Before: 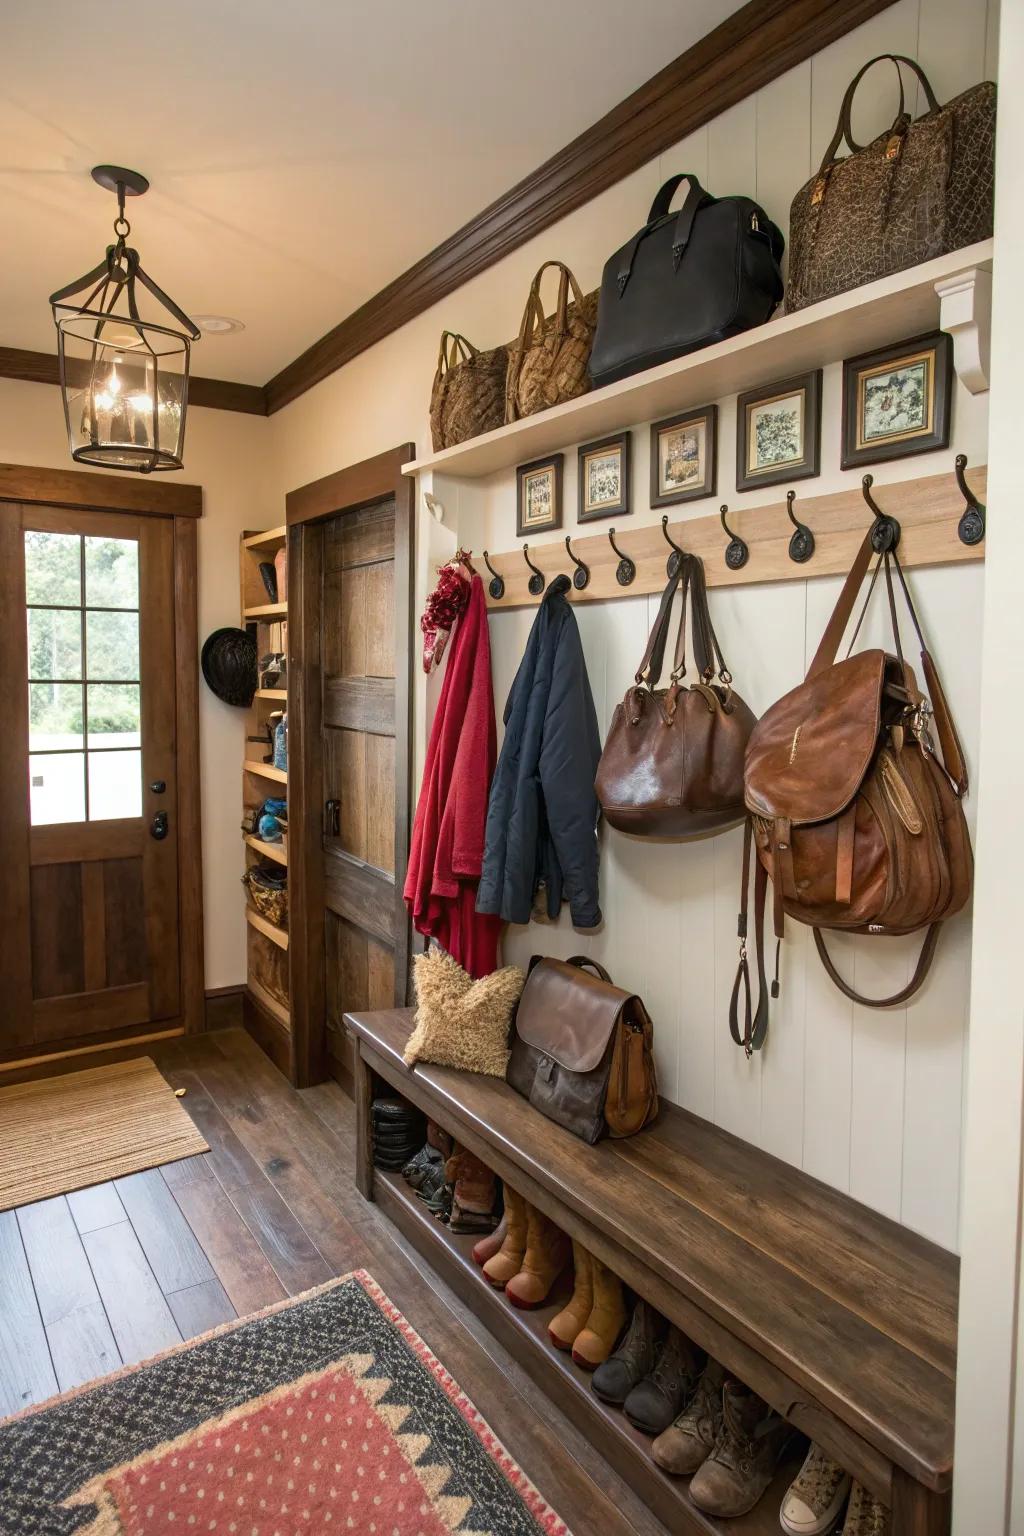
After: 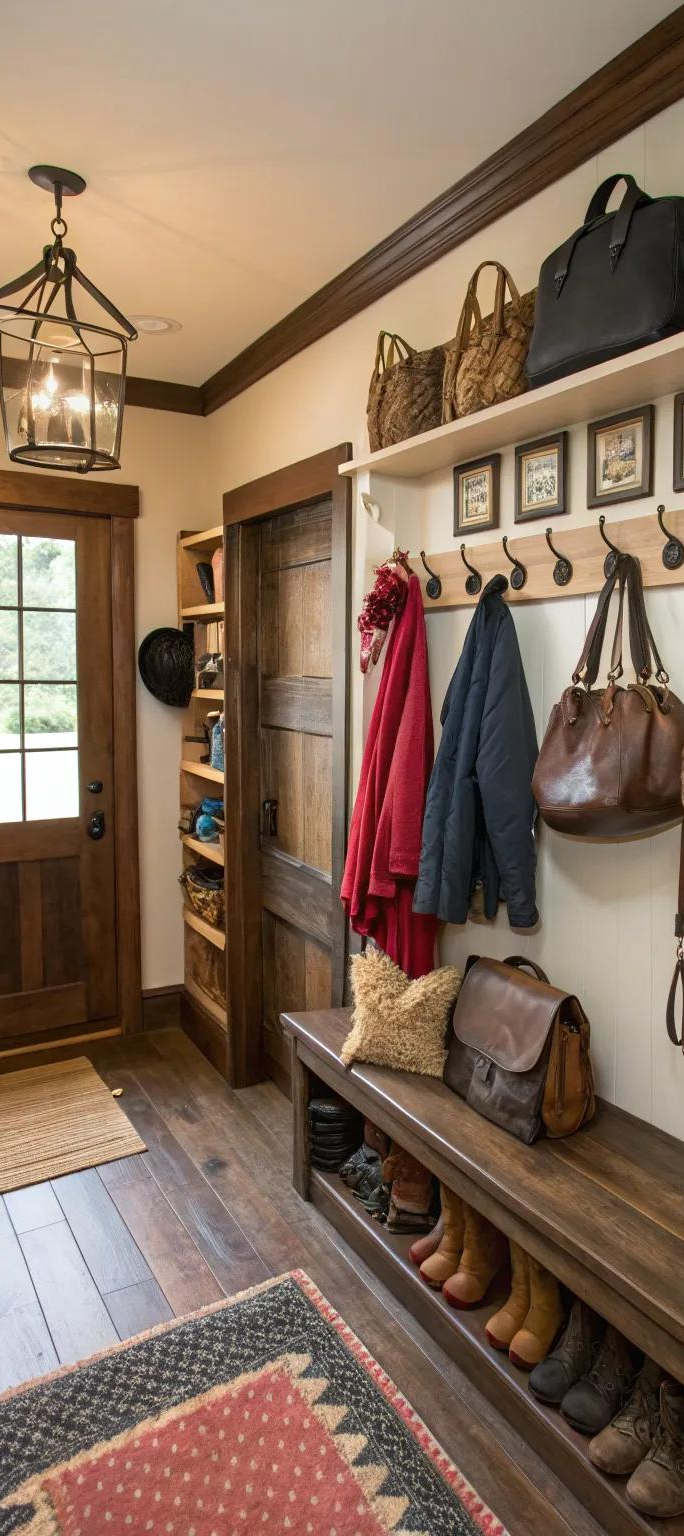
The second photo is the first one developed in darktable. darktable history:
crop and rotate: left 6.206%, right 26.954%
